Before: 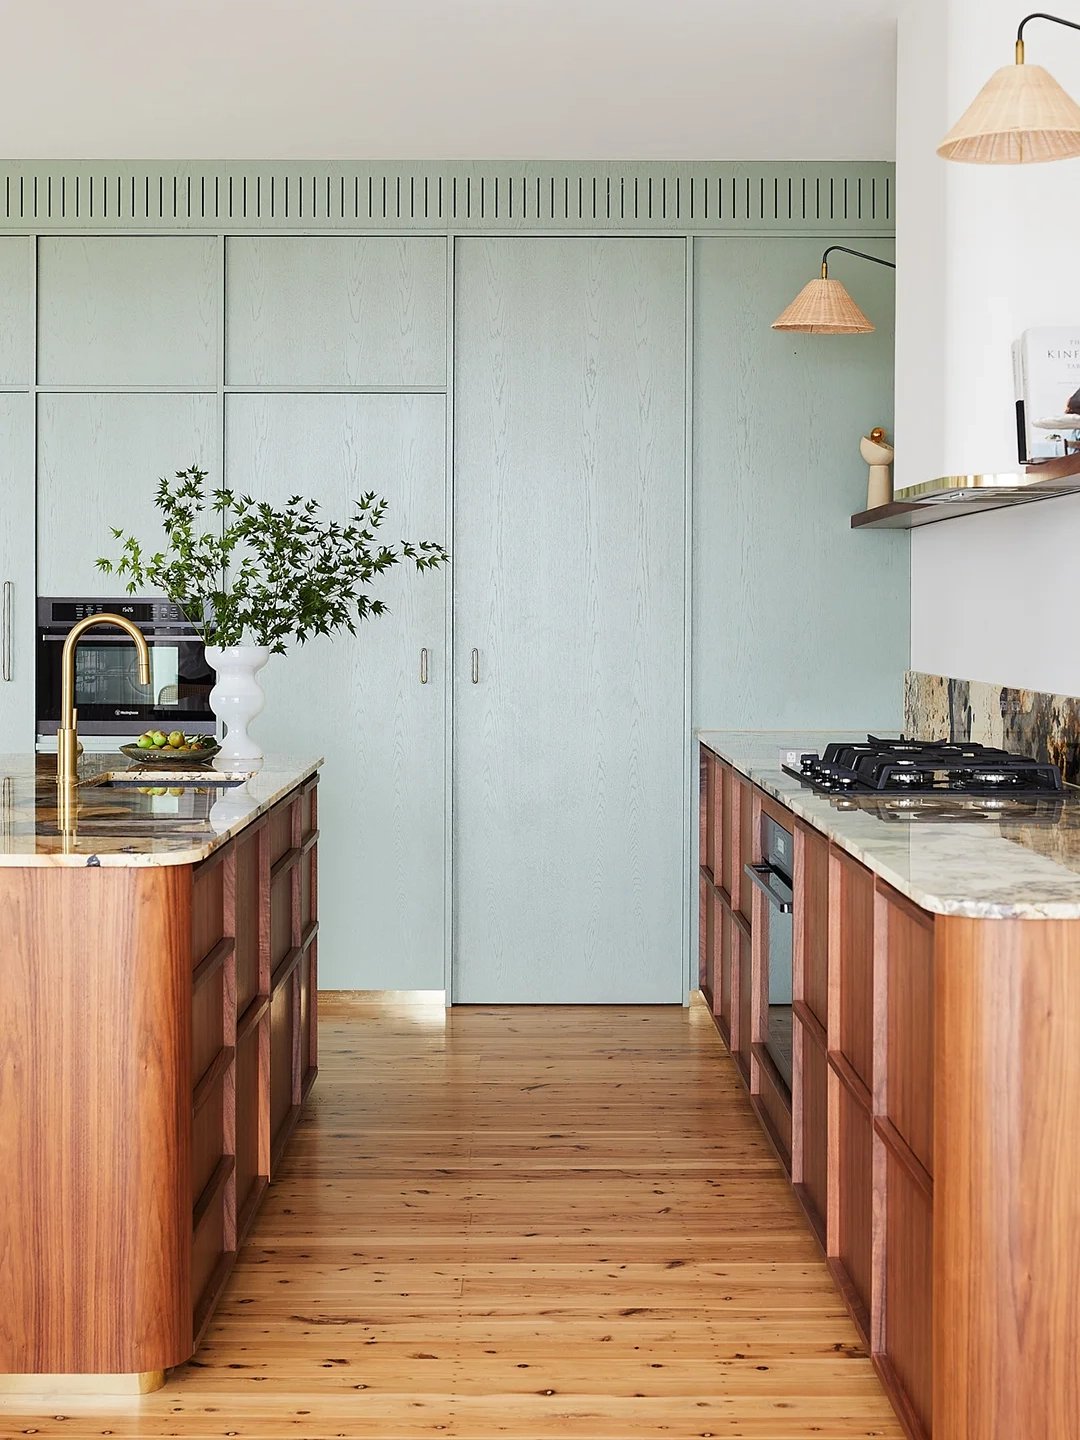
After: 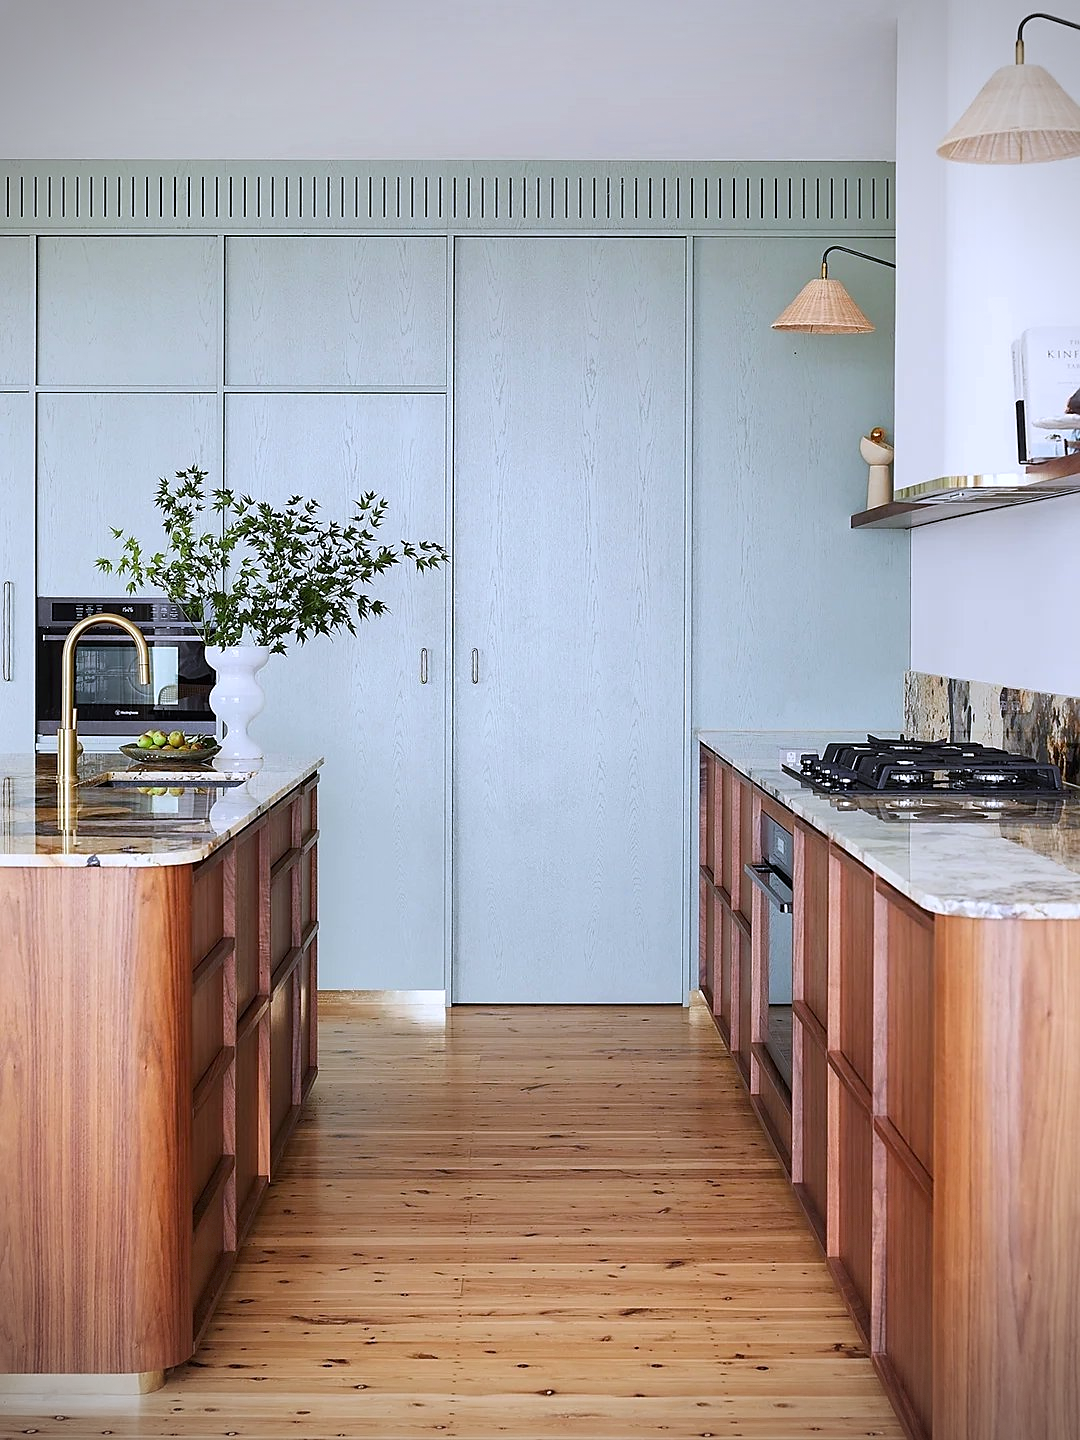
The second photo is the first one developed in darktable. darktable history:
white balance: red 0.967, blue 1.119, emerald 0.756
sharpen: radius 1.458, amount 0.398, threshold 1.271
vignetting: dithering 8-bit output, unbound false
